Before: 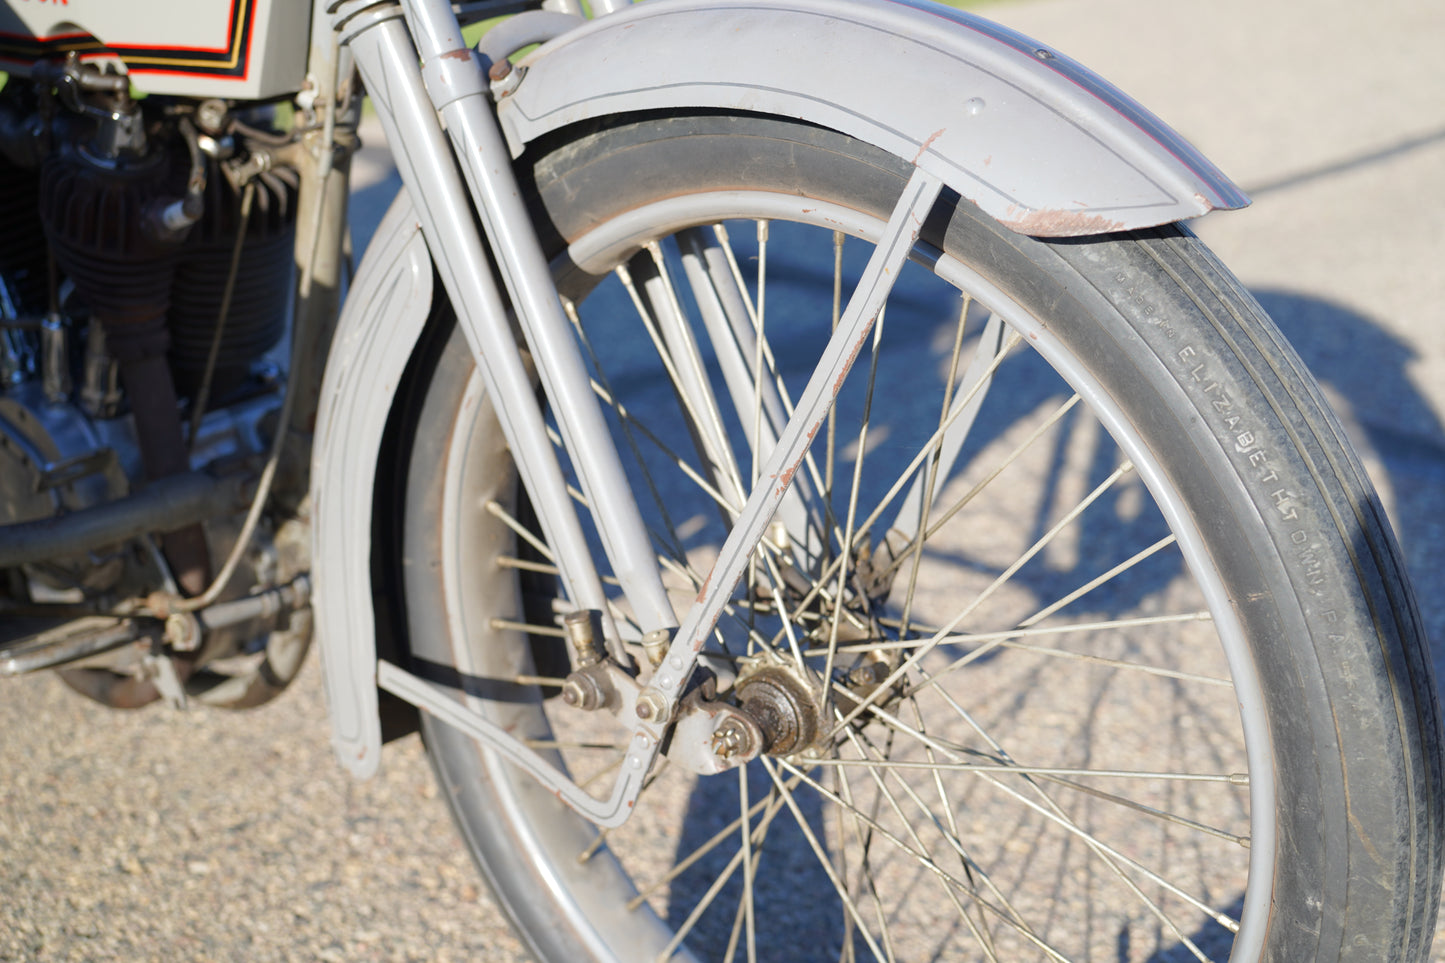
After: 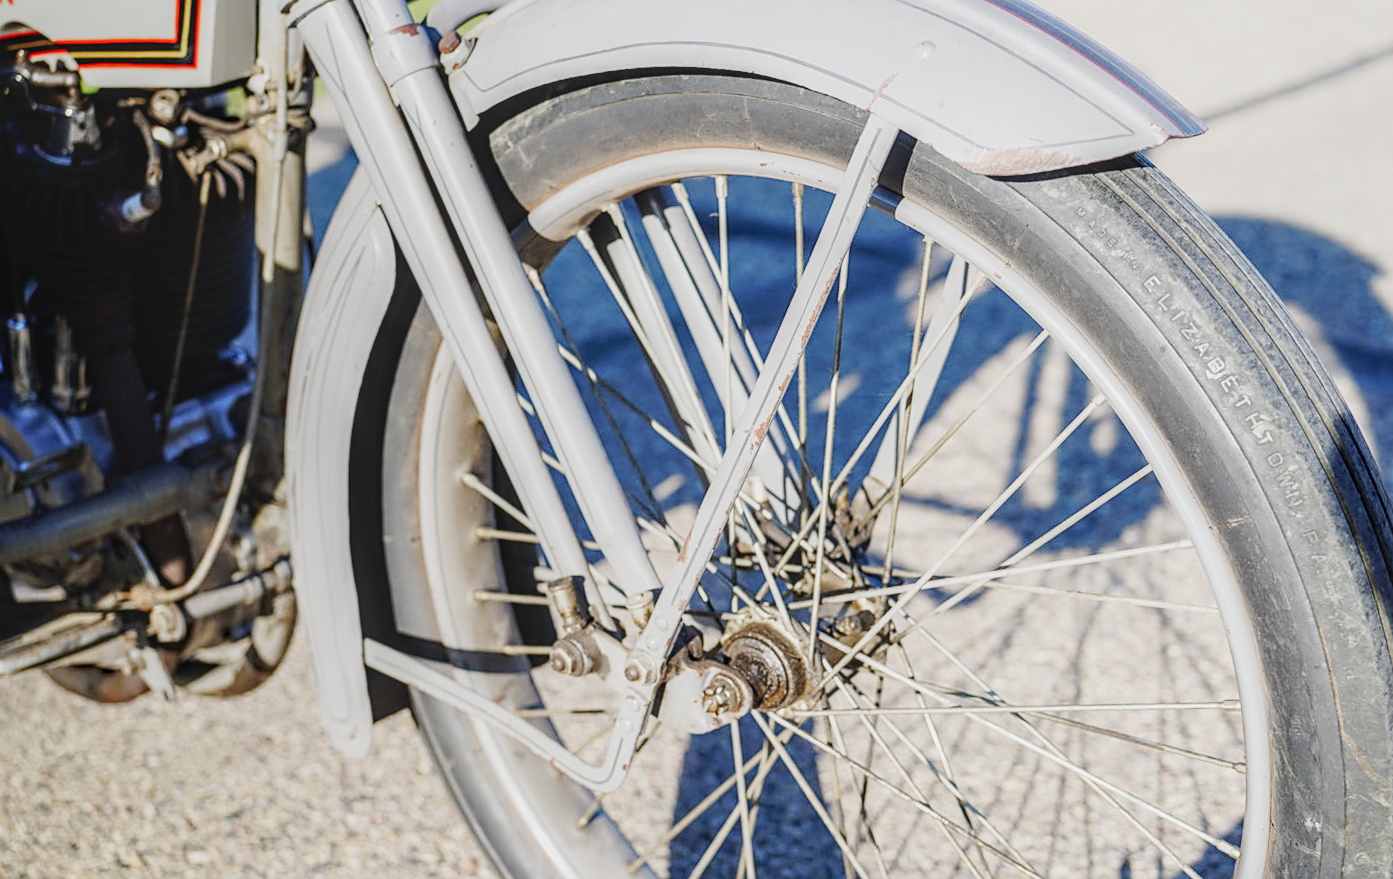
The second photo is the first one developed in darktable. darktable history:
rotate and perspective: rotation -3.52°, crop left 0.036, crop right 0.964, crop top 0.081, crop bottom 0.919
local contrast: highlights 0%, shadows 0%, detail 133%
exposure: exposure 0.426 EV, compensate highlight preservation false
sigmoid: contrast 1.69, skew -0.23, preserve hue 0%, red attenuation 0.1, red rotation 0.035, green attenuation 0.1, green rotation -0.017, blue attenuation 0.15, blue rotation -0.052, base primaries Rec2020
sharpen: on, module defaults
